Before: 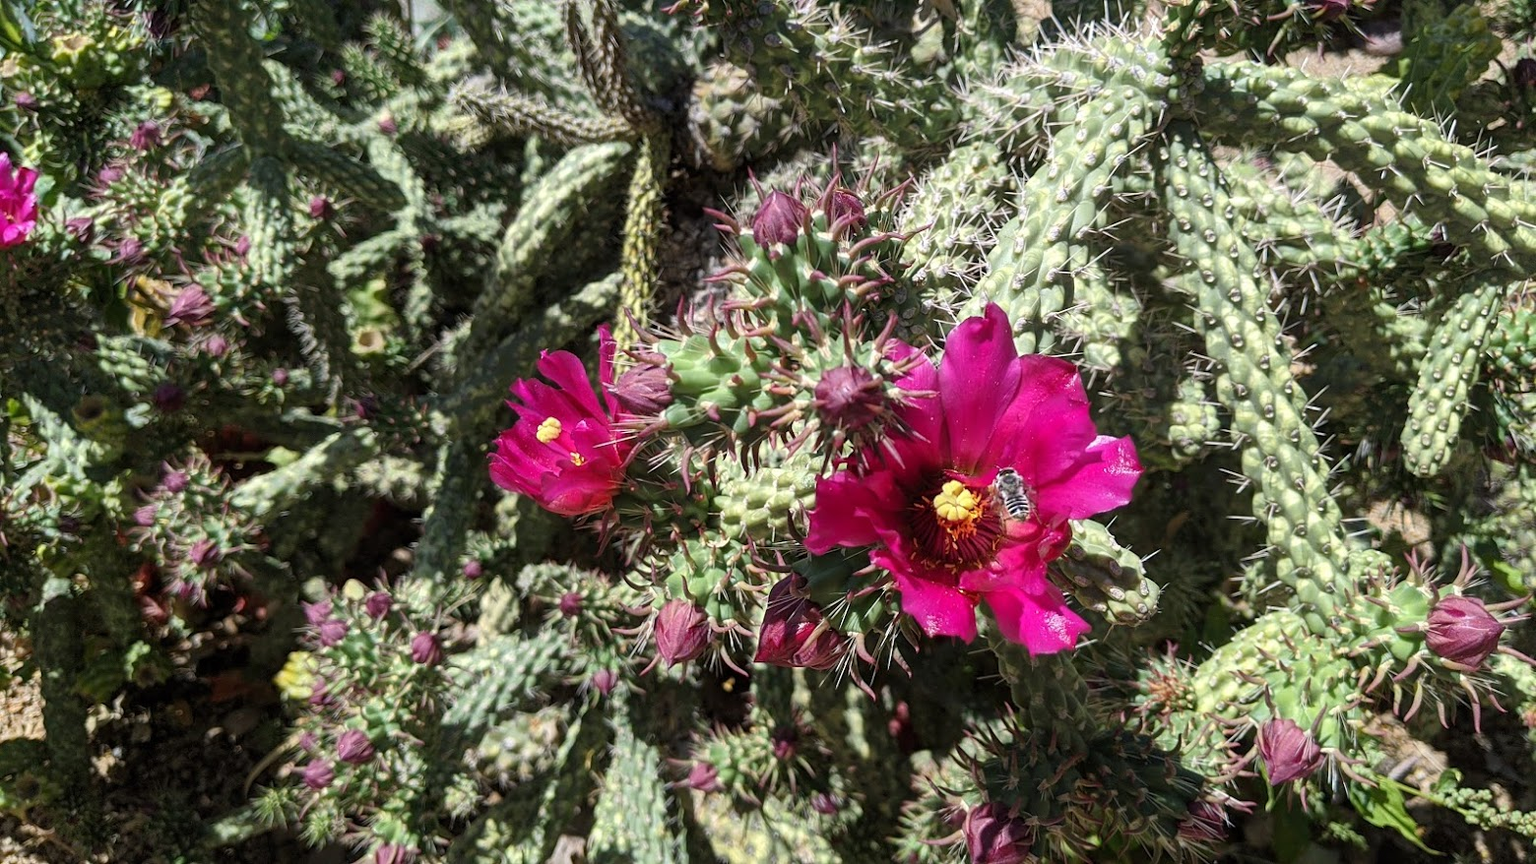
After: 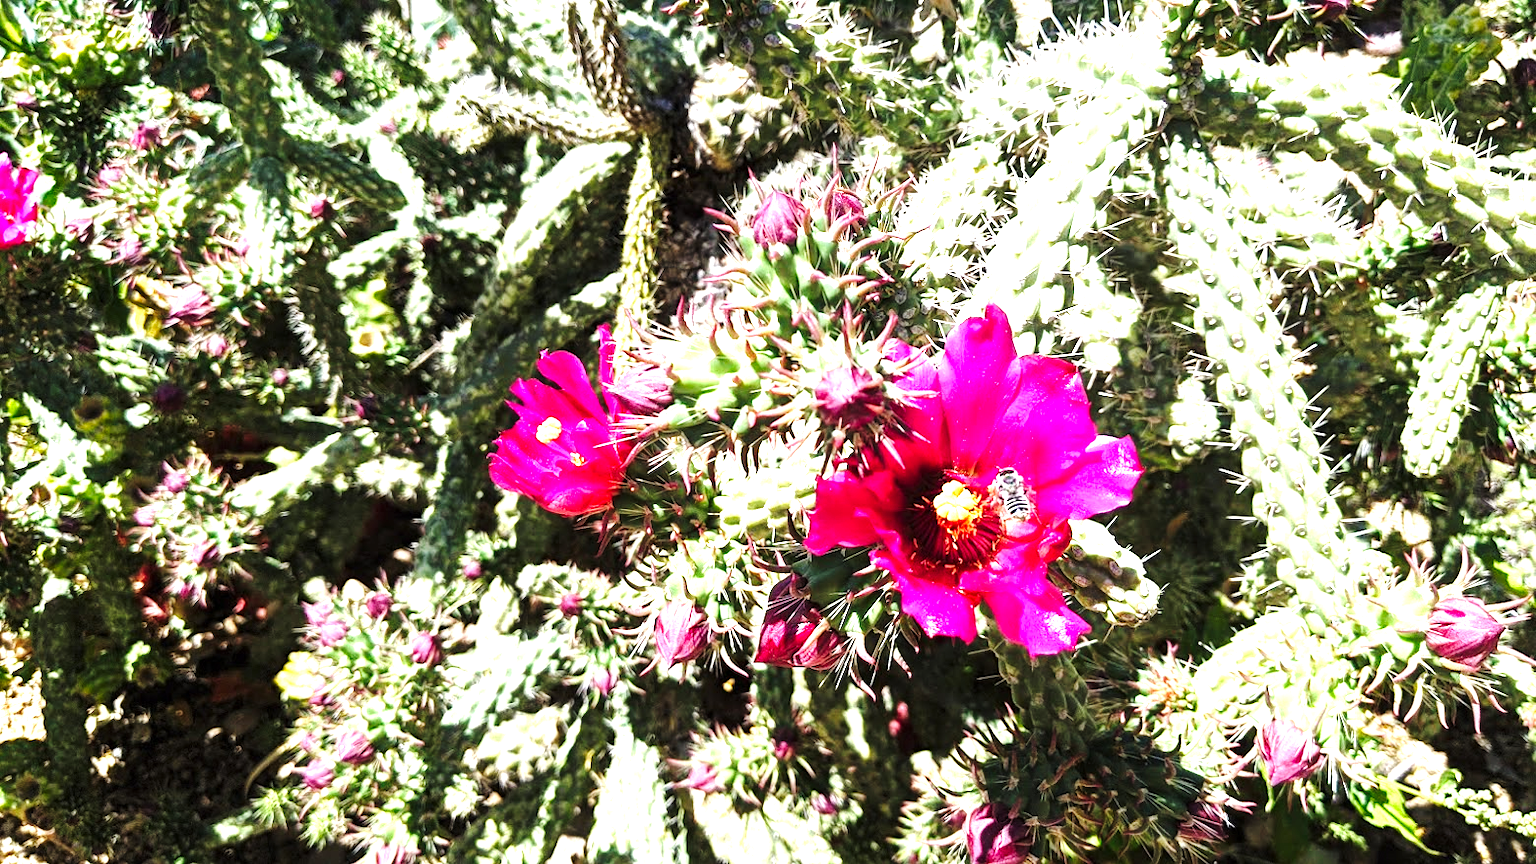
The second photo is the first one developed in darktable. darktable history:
levels: levels [0, 0.374, 0.749]
base curve: curves: ch0 [(0, 0) (0.028, 0.03) (0.121, 0.232) (0.46, 0.748) (0.859, 0.968) (1, 1)], preserve colors none
